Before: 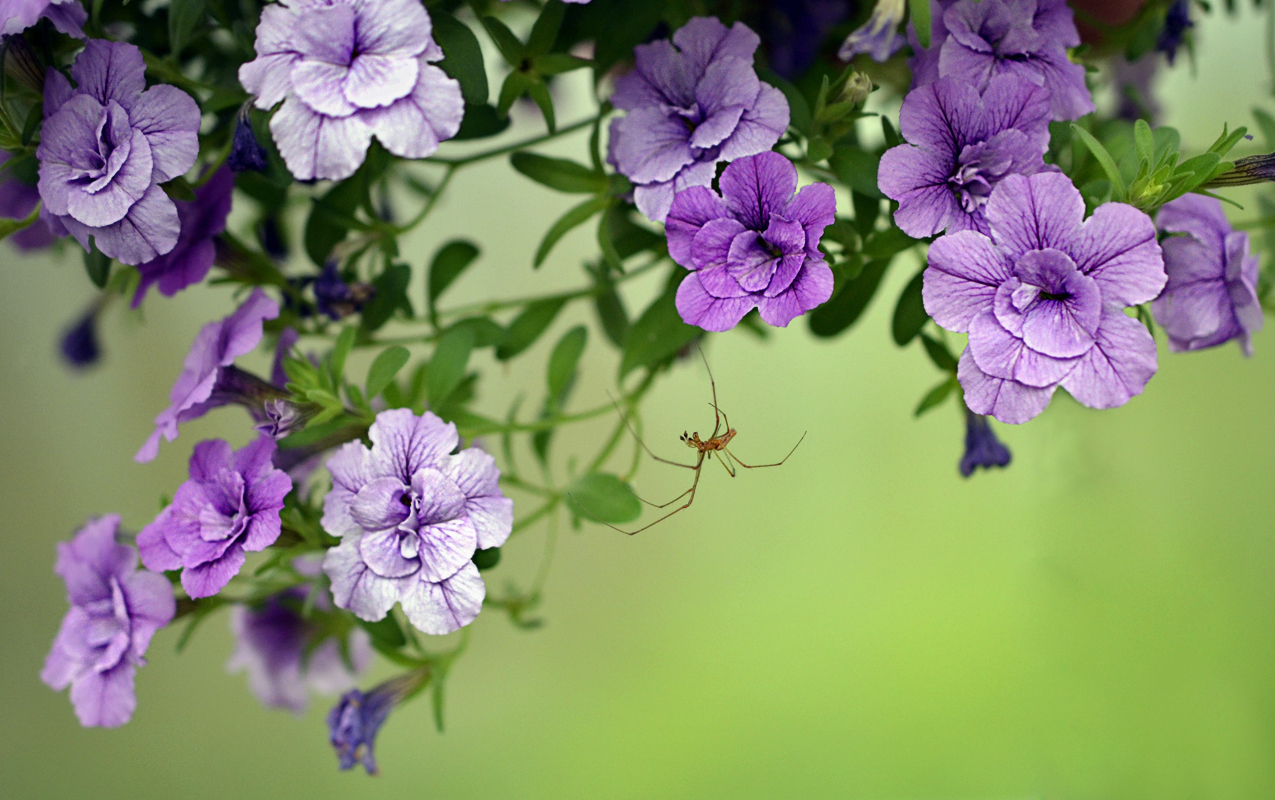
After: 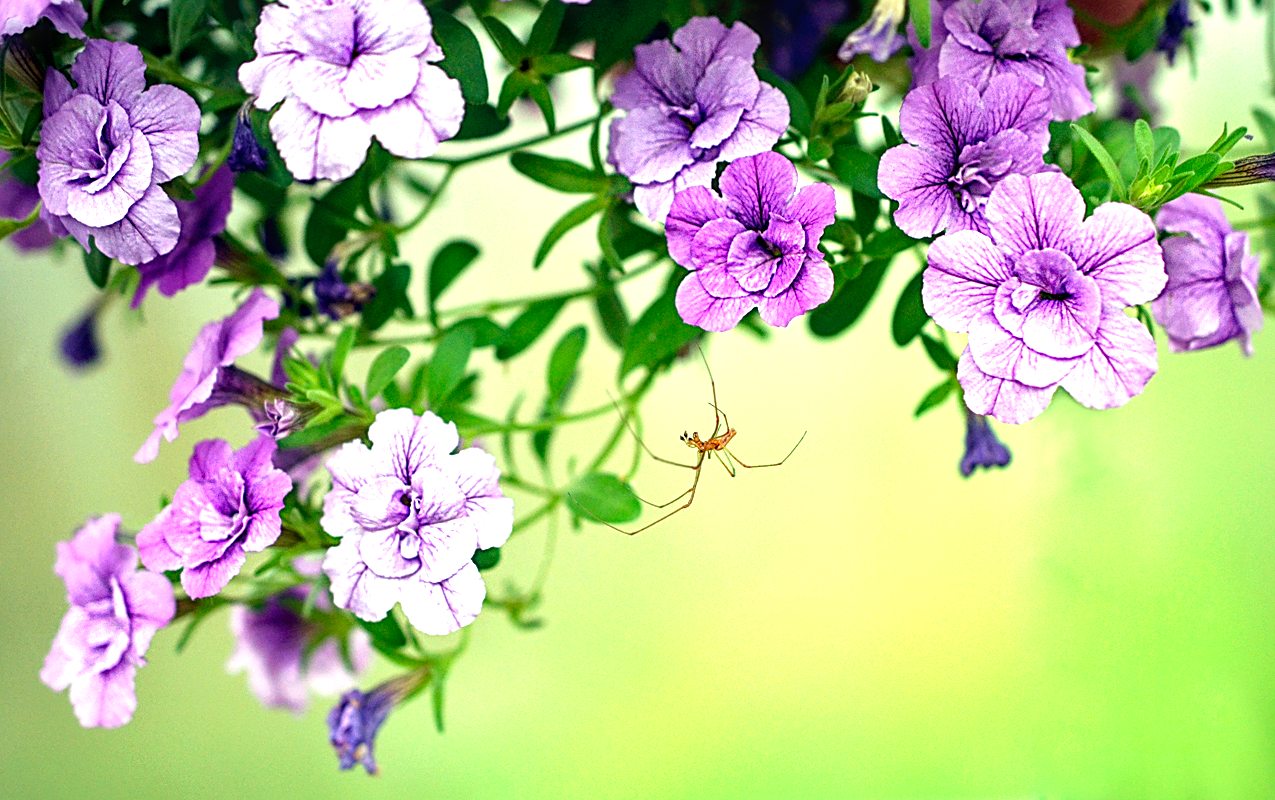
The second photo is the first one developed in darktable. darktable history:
local contrast: on, module defaults
exposure: exposure 1.16 EV, compensate exposure bias true, compensate highlight preservation false
velvia: strength 15%
sharpen: on, module defaults
